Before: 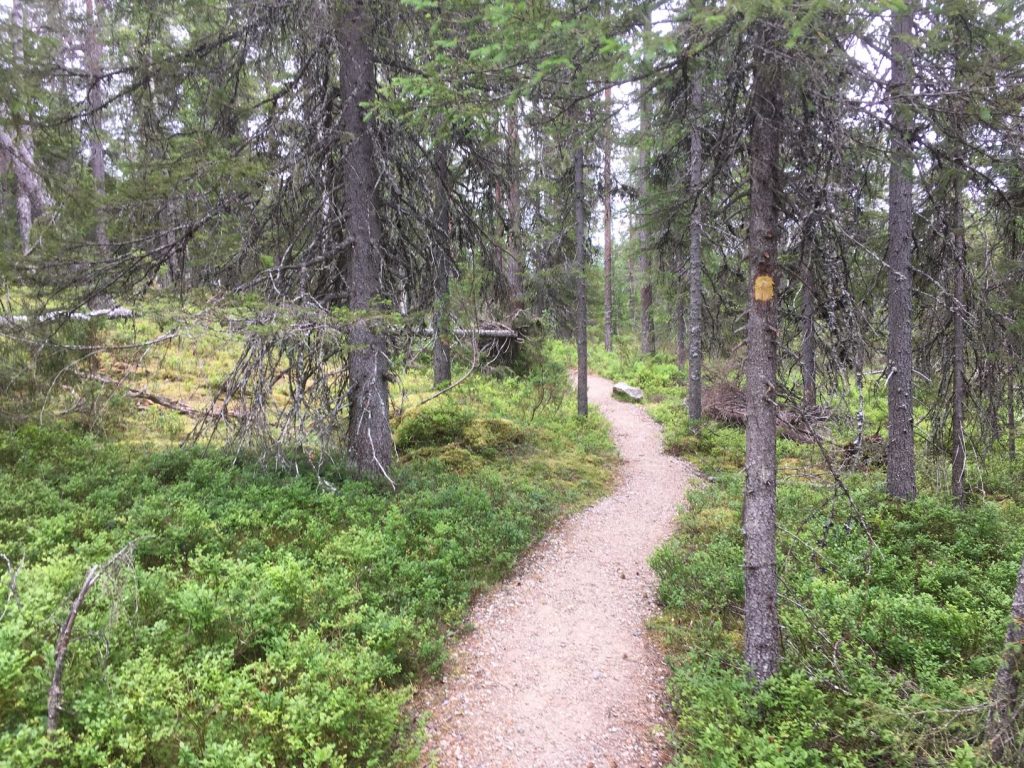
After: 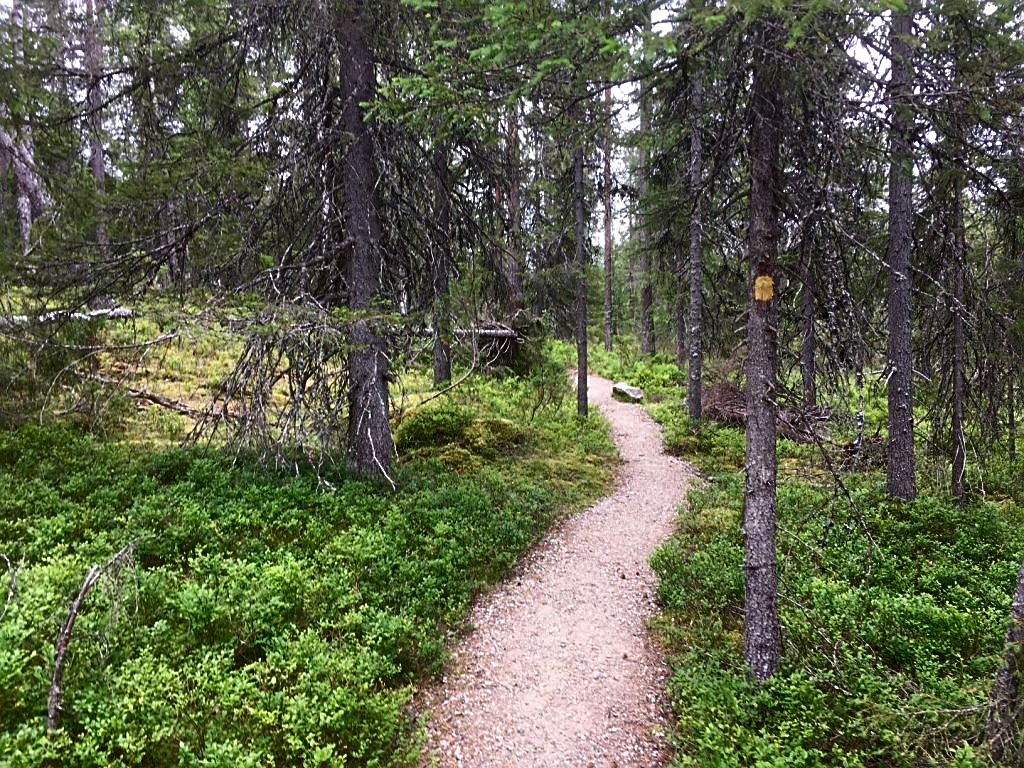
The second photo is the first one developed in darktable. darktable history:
sharpen: amount 0.6
contrast brightness saturation: contrast 0.1, brightness -0.26, saturation 0.14
